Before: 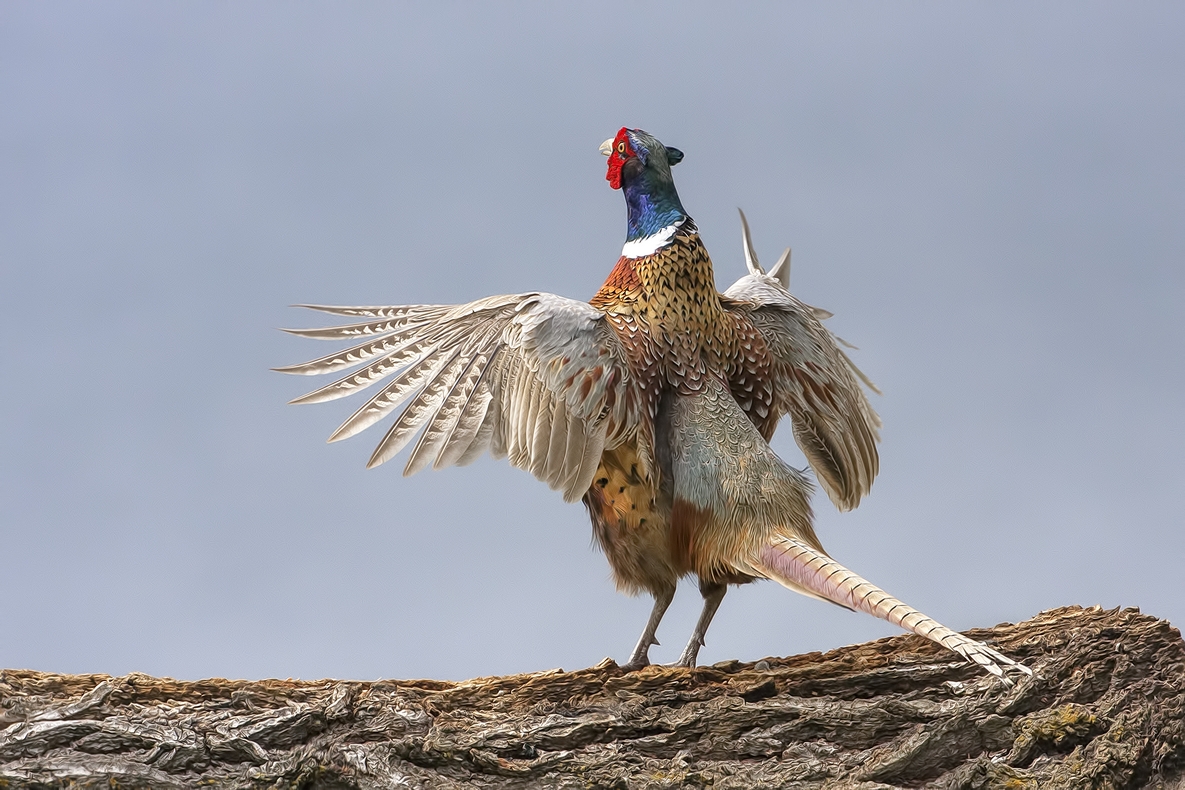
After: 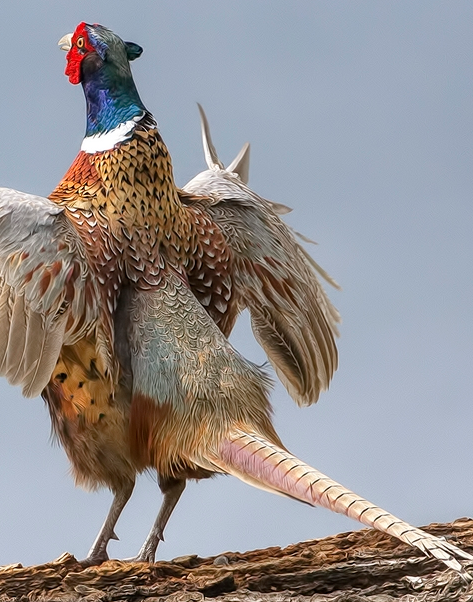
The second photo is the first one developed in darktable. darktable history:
crop: left 45.721%, top 13.393%, right 14.118%, bottom 10.01%
